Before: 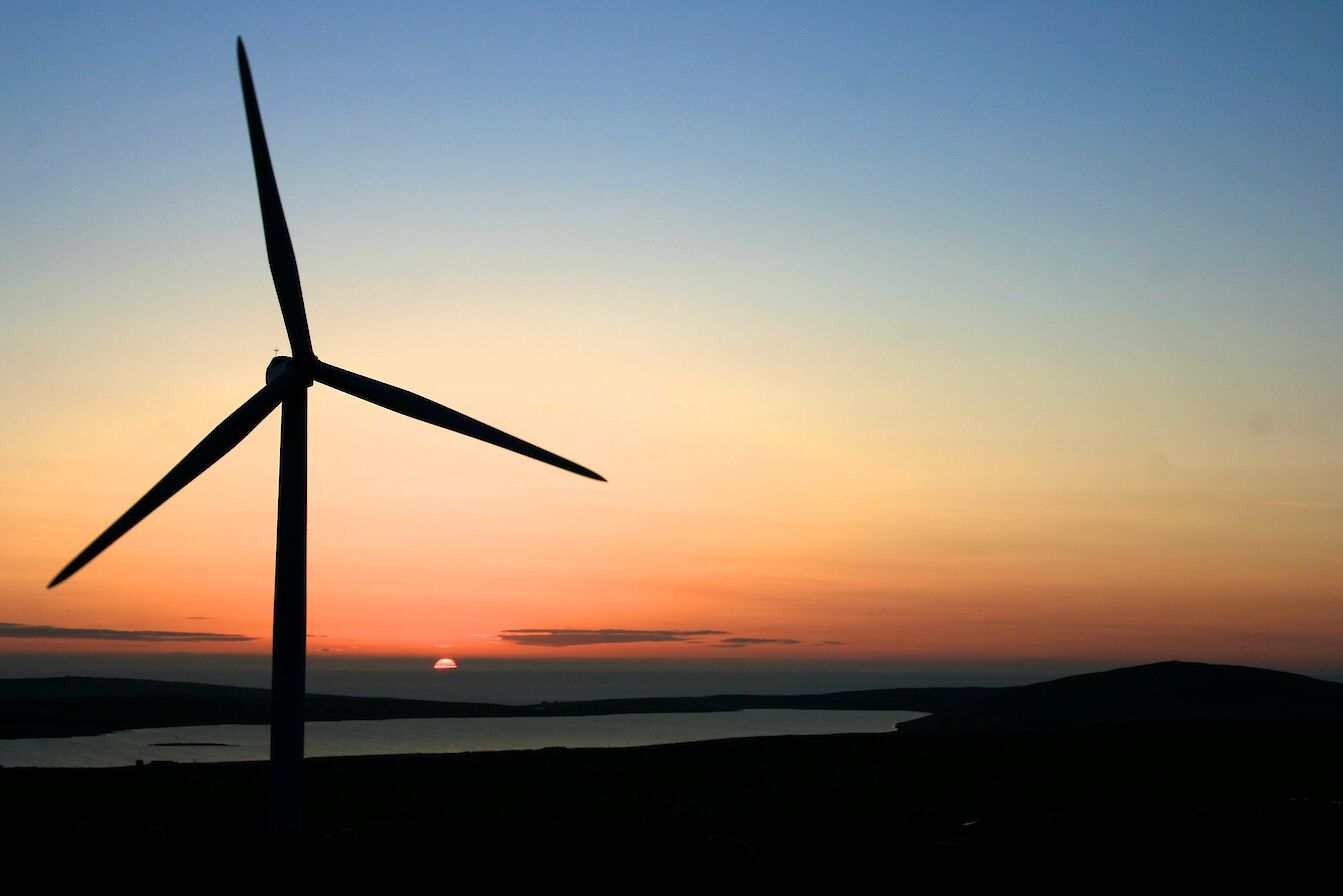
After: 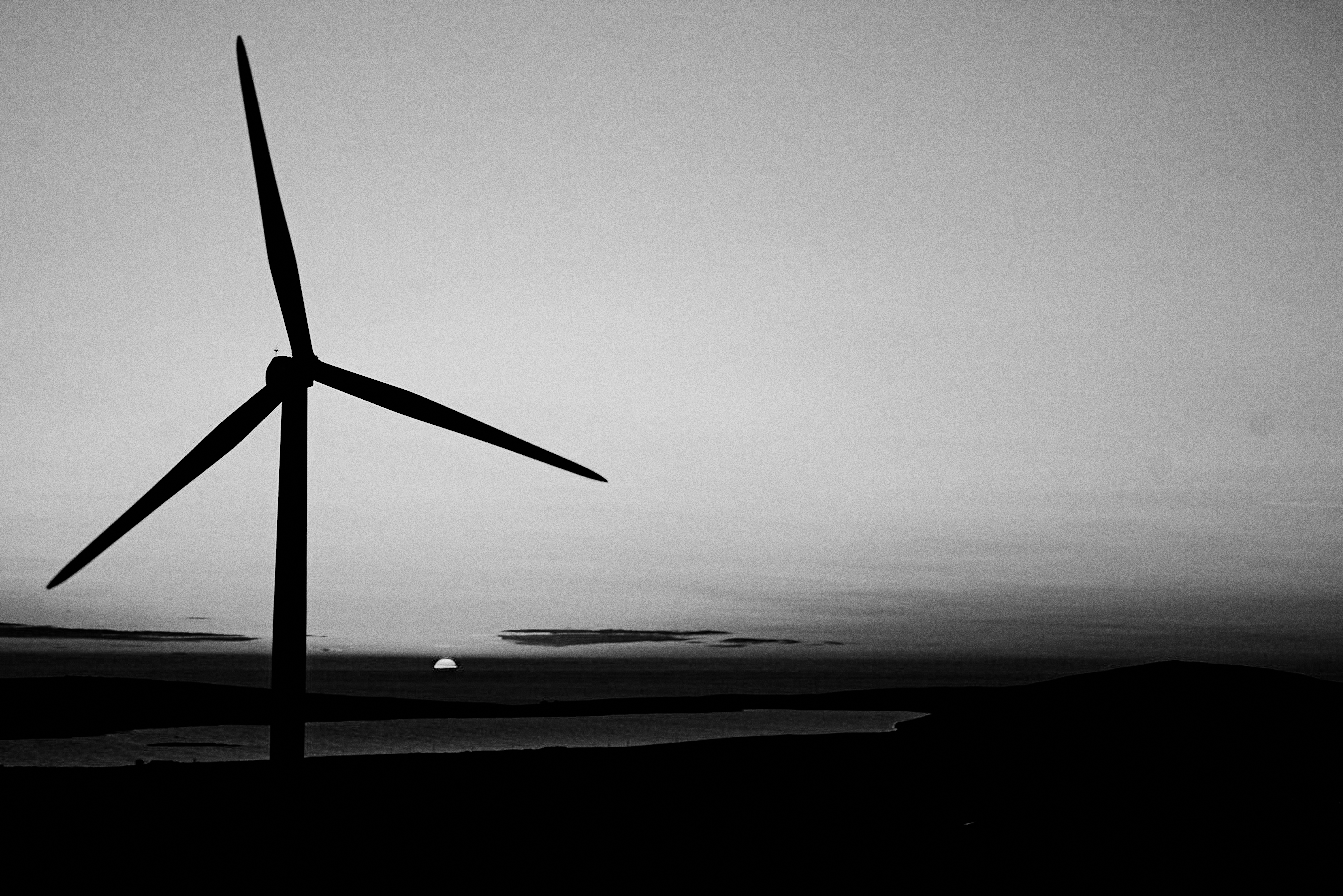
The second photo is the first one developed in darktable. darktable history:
contrast equalizer: octaves 7, y [[0.6 ×6], [0.55 ×6], [0 ×6], [0 ×6], [0 ×6]], mix 0.29
color calibration "B&W: ILFORD HP5+": output gray [0.253, 0.26, 0.487, 0], gray › normalize channels true, illuminant same as pipeline (D50), adaptation XYZ, x 0.346, y 0.359, gamut compression 0
color balance rgb: global offset › luminance -0.51%, perceptual saturation grading › global saturation 27.53%, perceptual saturation grading › highlights -25%, perceptual saturation grading › shadows 25%, perceptual brilliance grading › highlights 6.62%, perceptual brilliance grading › mid-tones 17.07%, perceptual brilliance grading › shadows -5.23%
diffuse or sharpen "sharpen demosaicing: AA filter": edge sensitivity 1, 1st order anisotropy 100%, 2nd order anisotropy 100%, 3rd order anisotropy 100%, 4th order anisotropy 100%, 1st order speed -25%, 2nd order speed -25%, 3rd order speed -25%, 4th order speed -25%
grain "silver grain": coarseness 0.09 ISO, strength 40%
haze removal: adaptive false
sigmoid: contrast 1.69, skew -0.23, preserve hue 0%, red attenuation 0.1, red rotation 0.035, green attenuation 0.1, green rotation -0.017, blue attenuation 0.15, blue rotation -0.052, base primaries Rec2020
exposure "magic lantern defaults": compensate highlight preservation false
